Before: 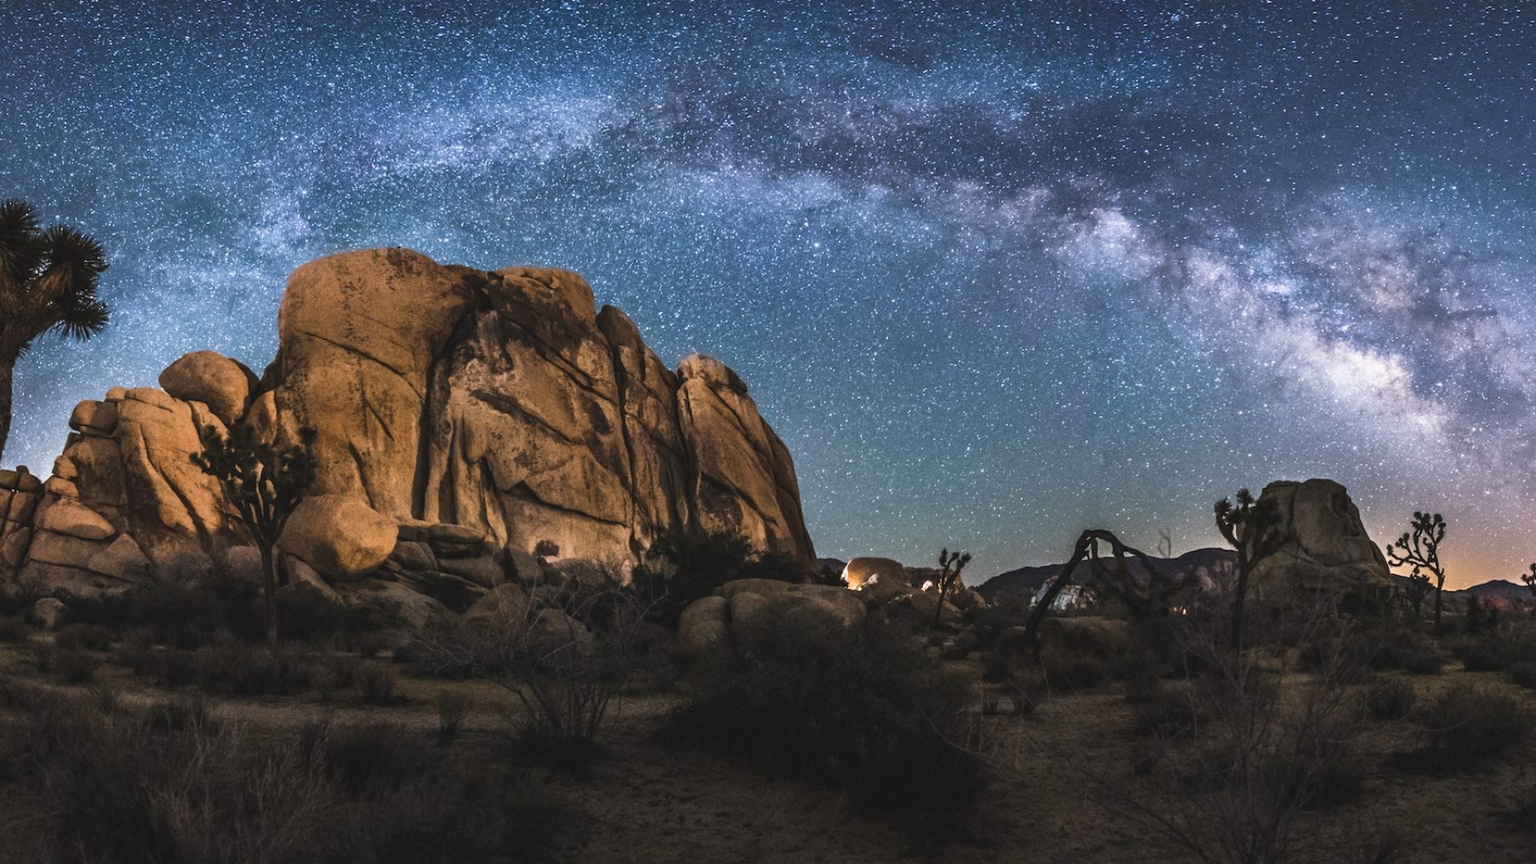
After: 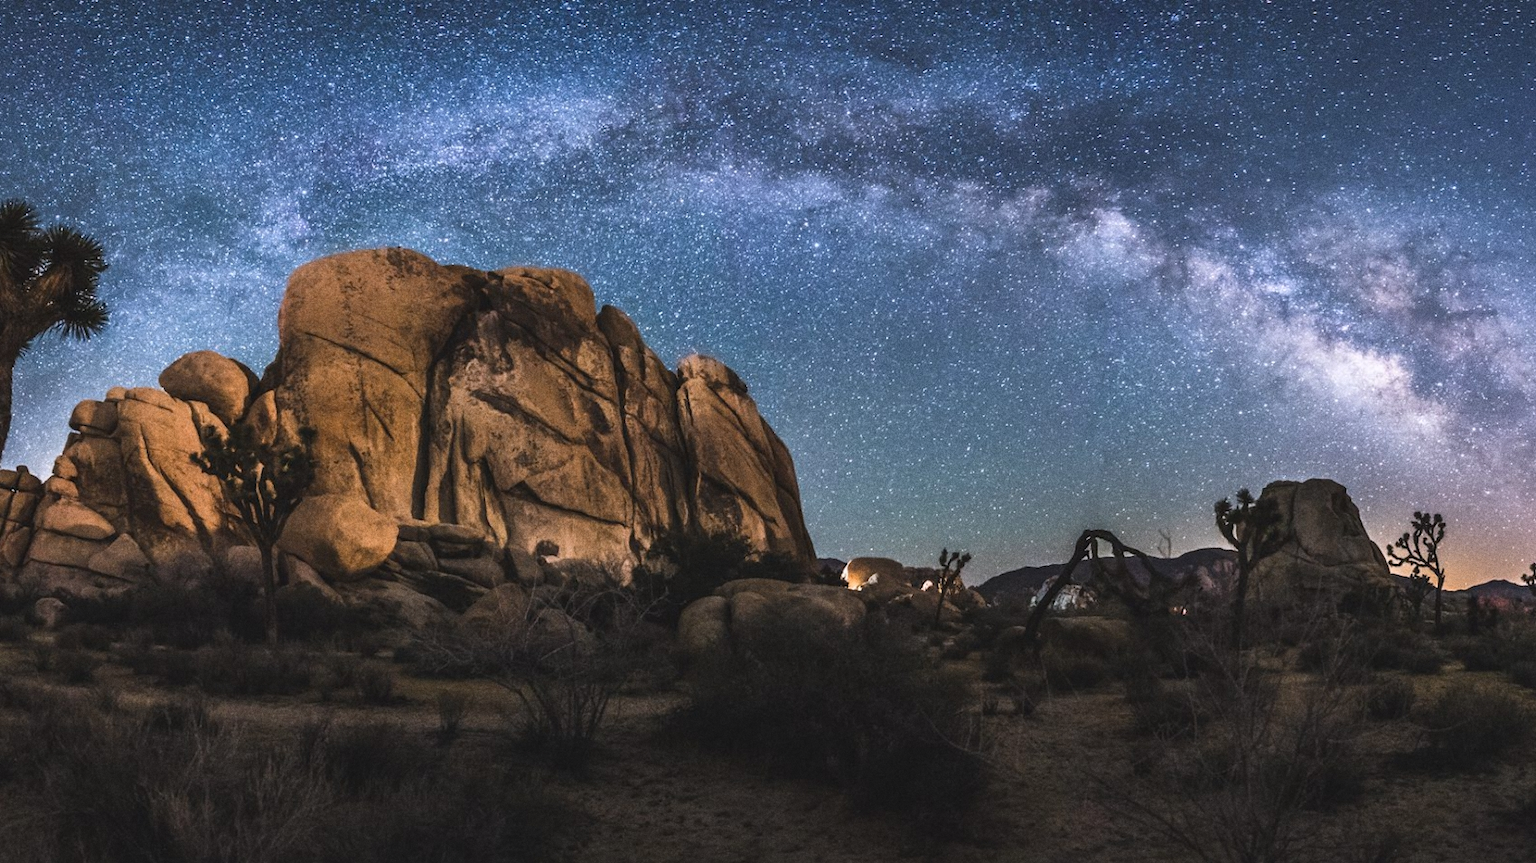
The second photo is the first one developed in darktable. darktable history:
white balance: red 1.004, blue 1.024
grain: coarseness 3.21 ISO
